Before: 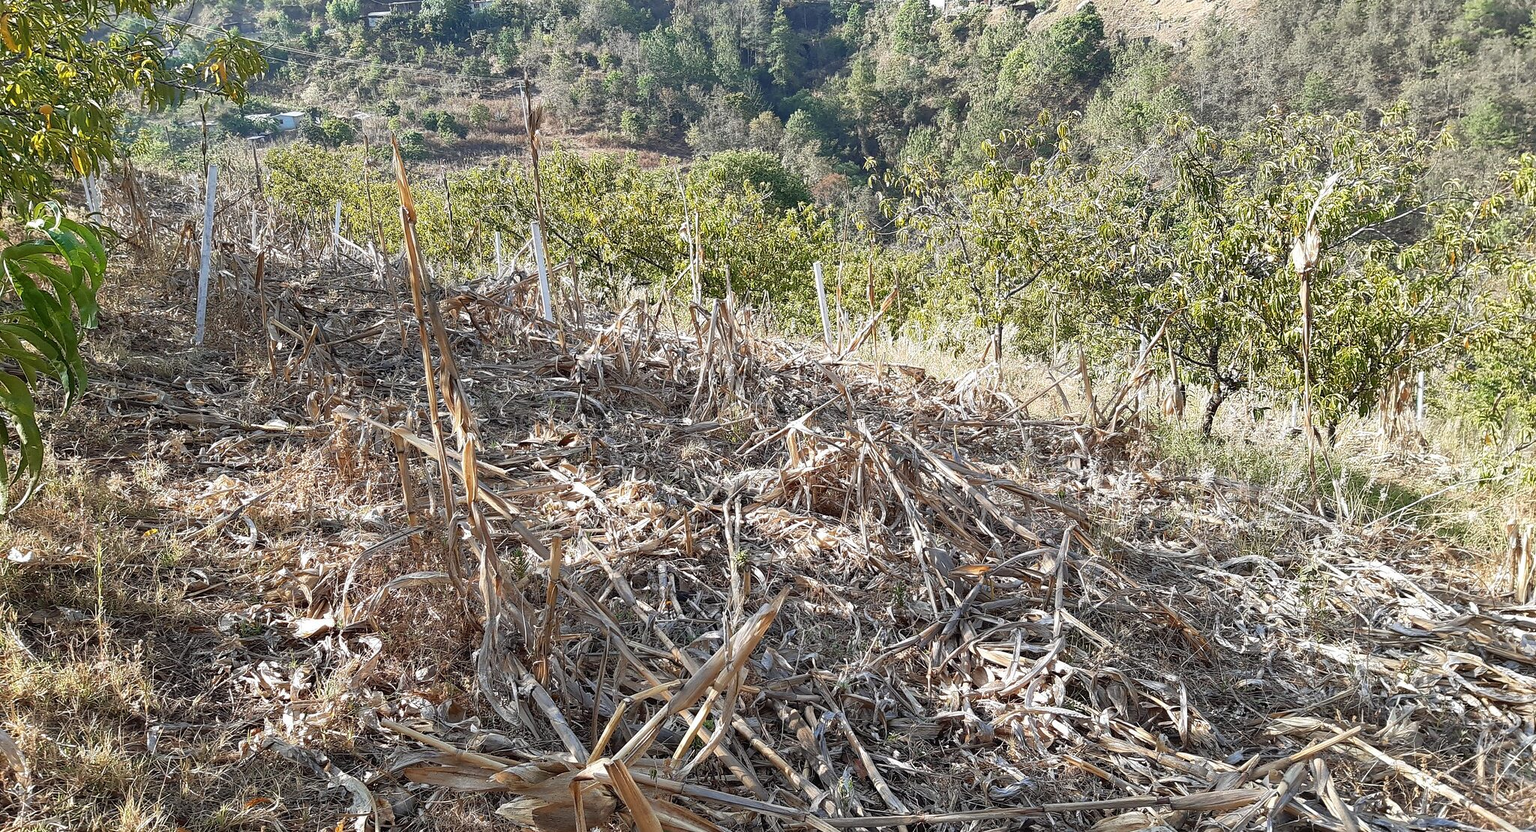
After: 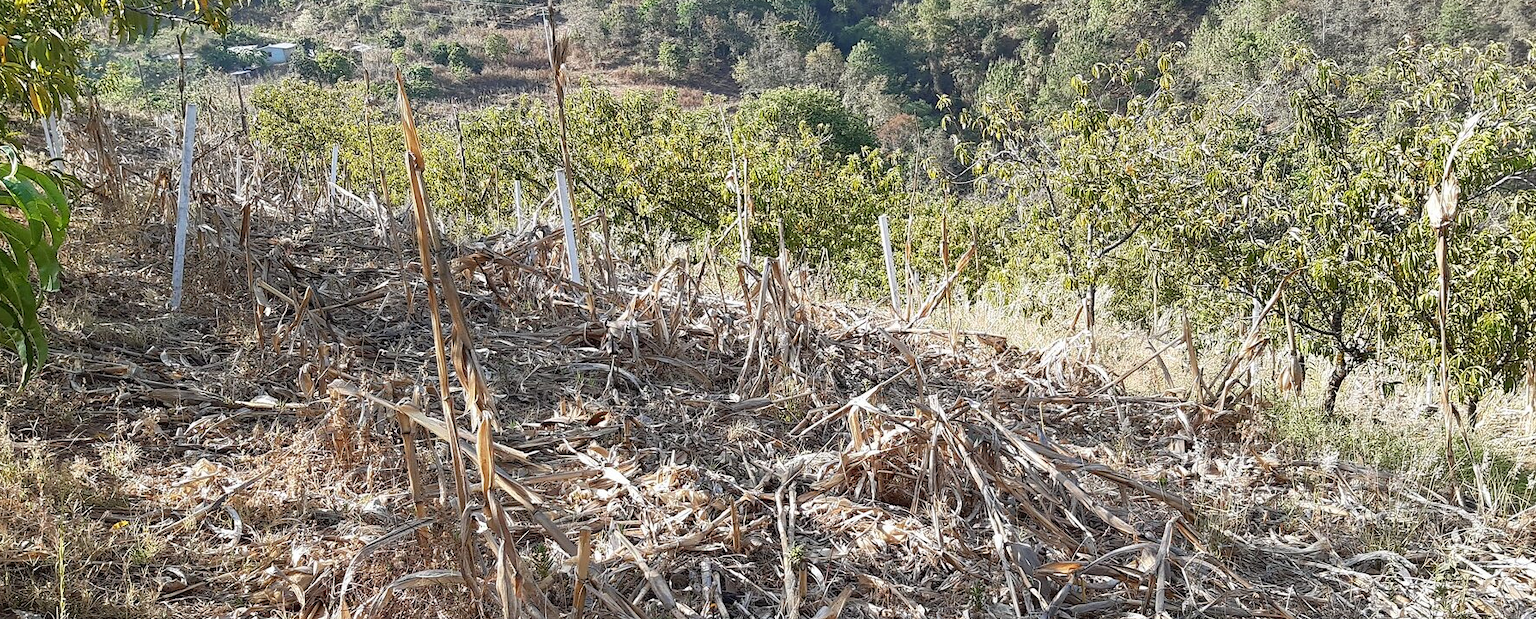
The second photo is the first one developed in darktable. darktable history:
crop: left 3.016%, top 8.981%, right 9.621%, bottom 25.919%
